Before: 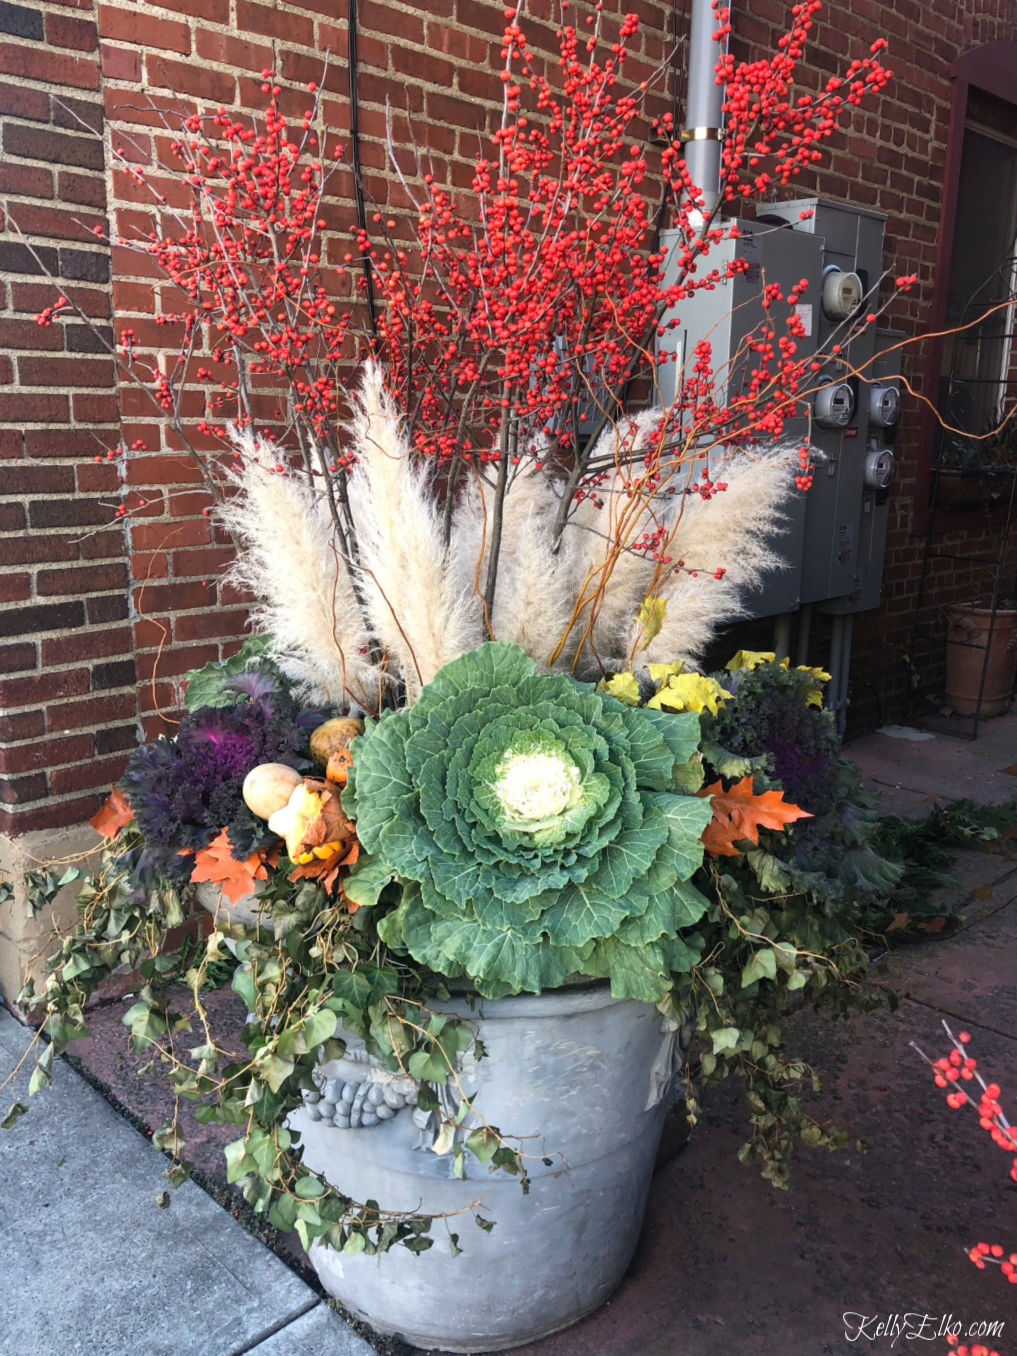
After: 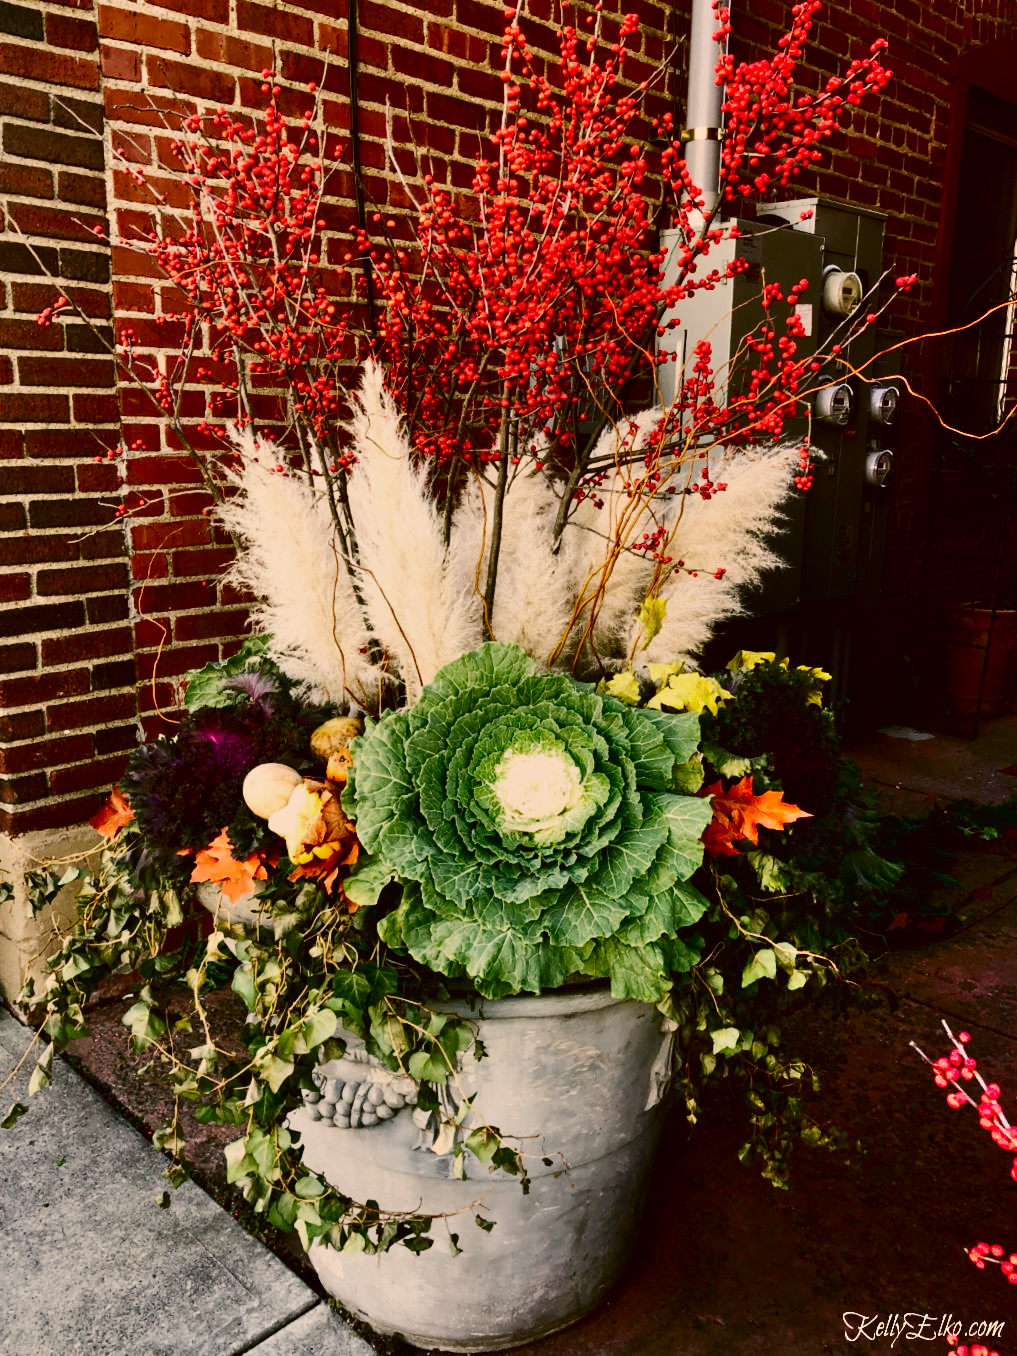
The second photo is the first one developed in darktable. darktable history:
contrast brightness saturation: contrast 0.22, brightness -0.19, saturation 0.24
shadows and highlights: soften with gaussian
sigmoid: skew -0.2, preserve hue 0%, red attenuation 0.1, red rotation 0.035, green attenuation 0.1, green rotation -0.017, blue attenuation 0.15, blue rotation -0.052, base primaries Rec2020
color correction: highlights a* 8.98, highlights b* 15.09, shadows a* -0.49, shadows b* 26.52
